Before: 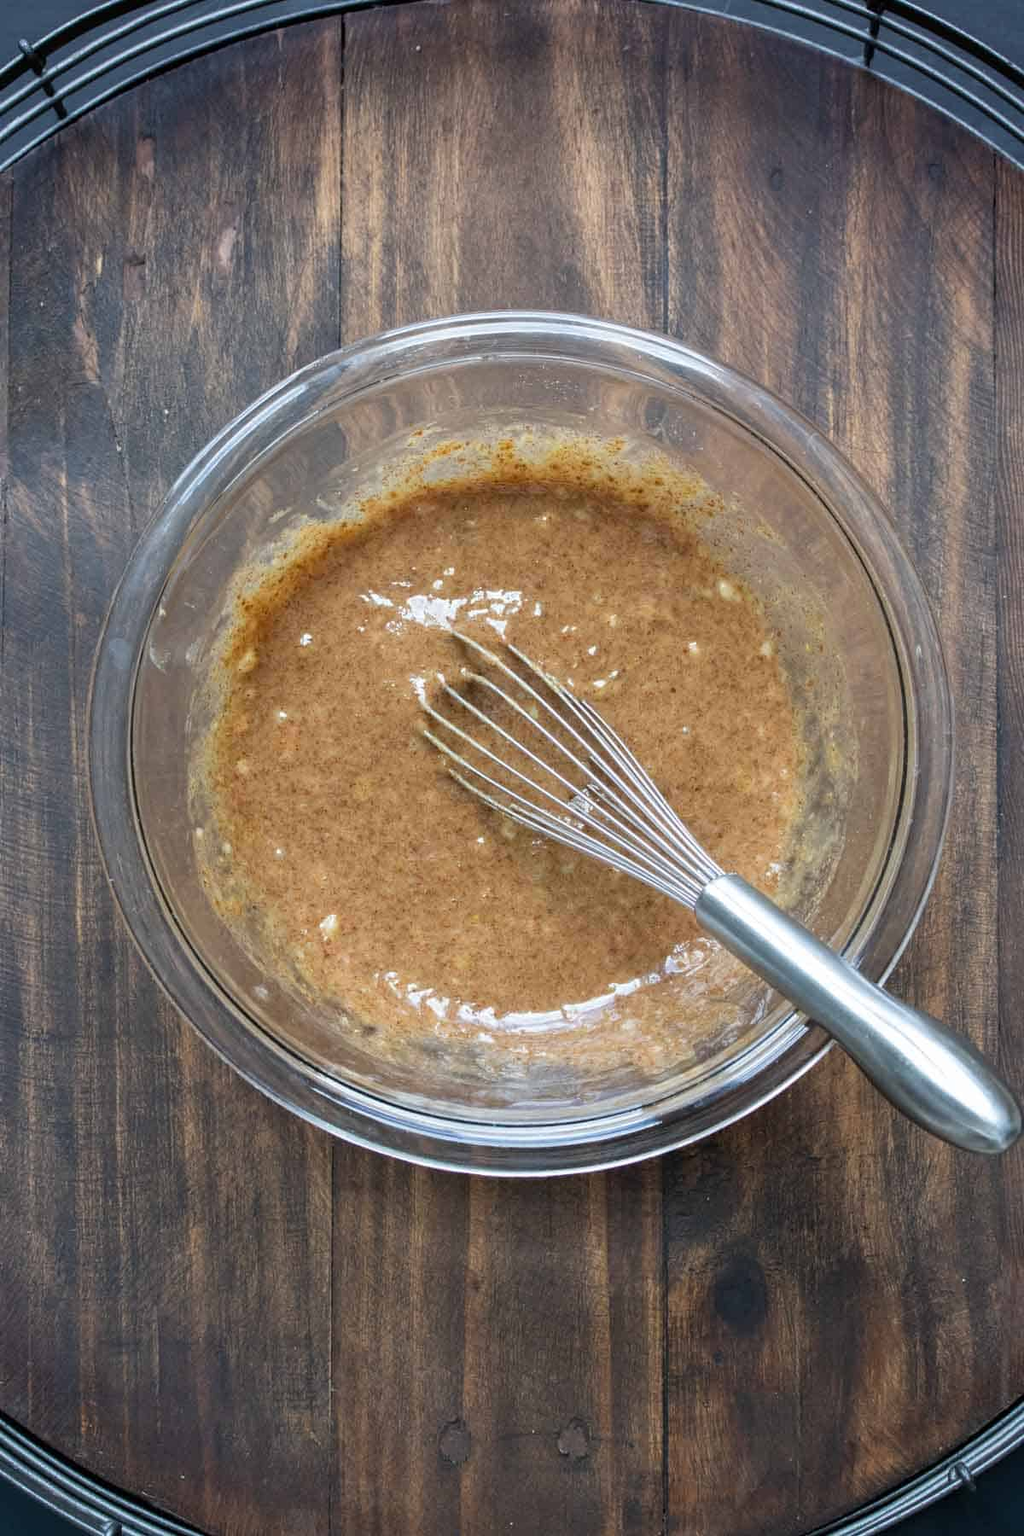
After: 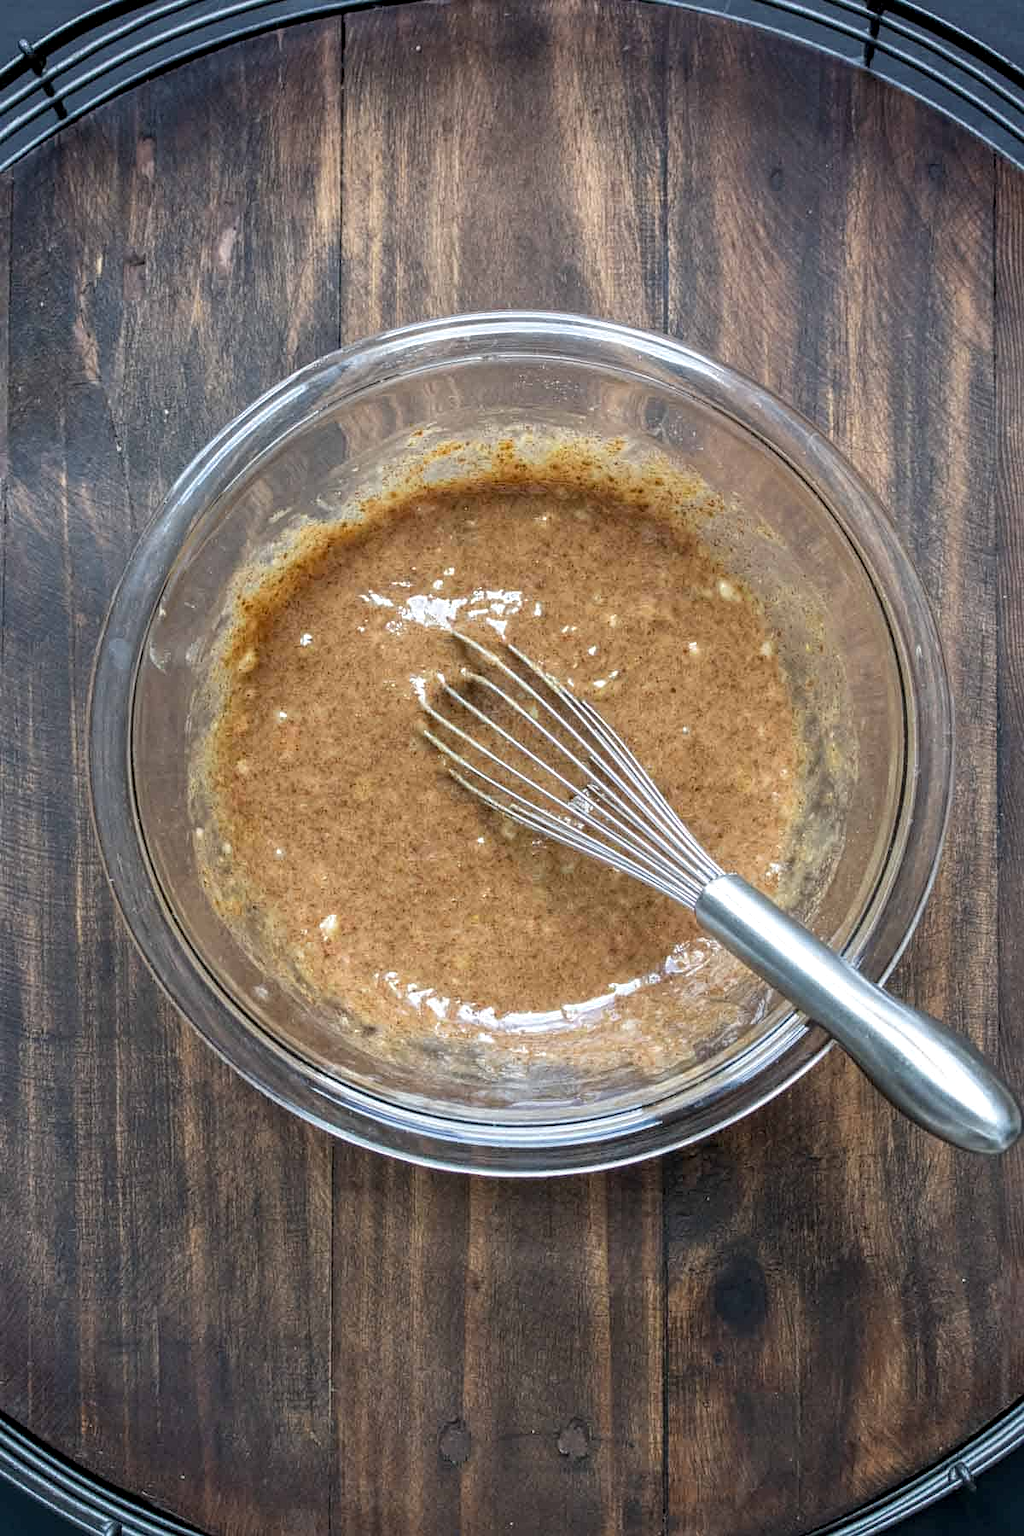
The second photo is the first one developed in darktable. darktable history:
sharpen: amount 0.204
local contrast: on, module defaults
